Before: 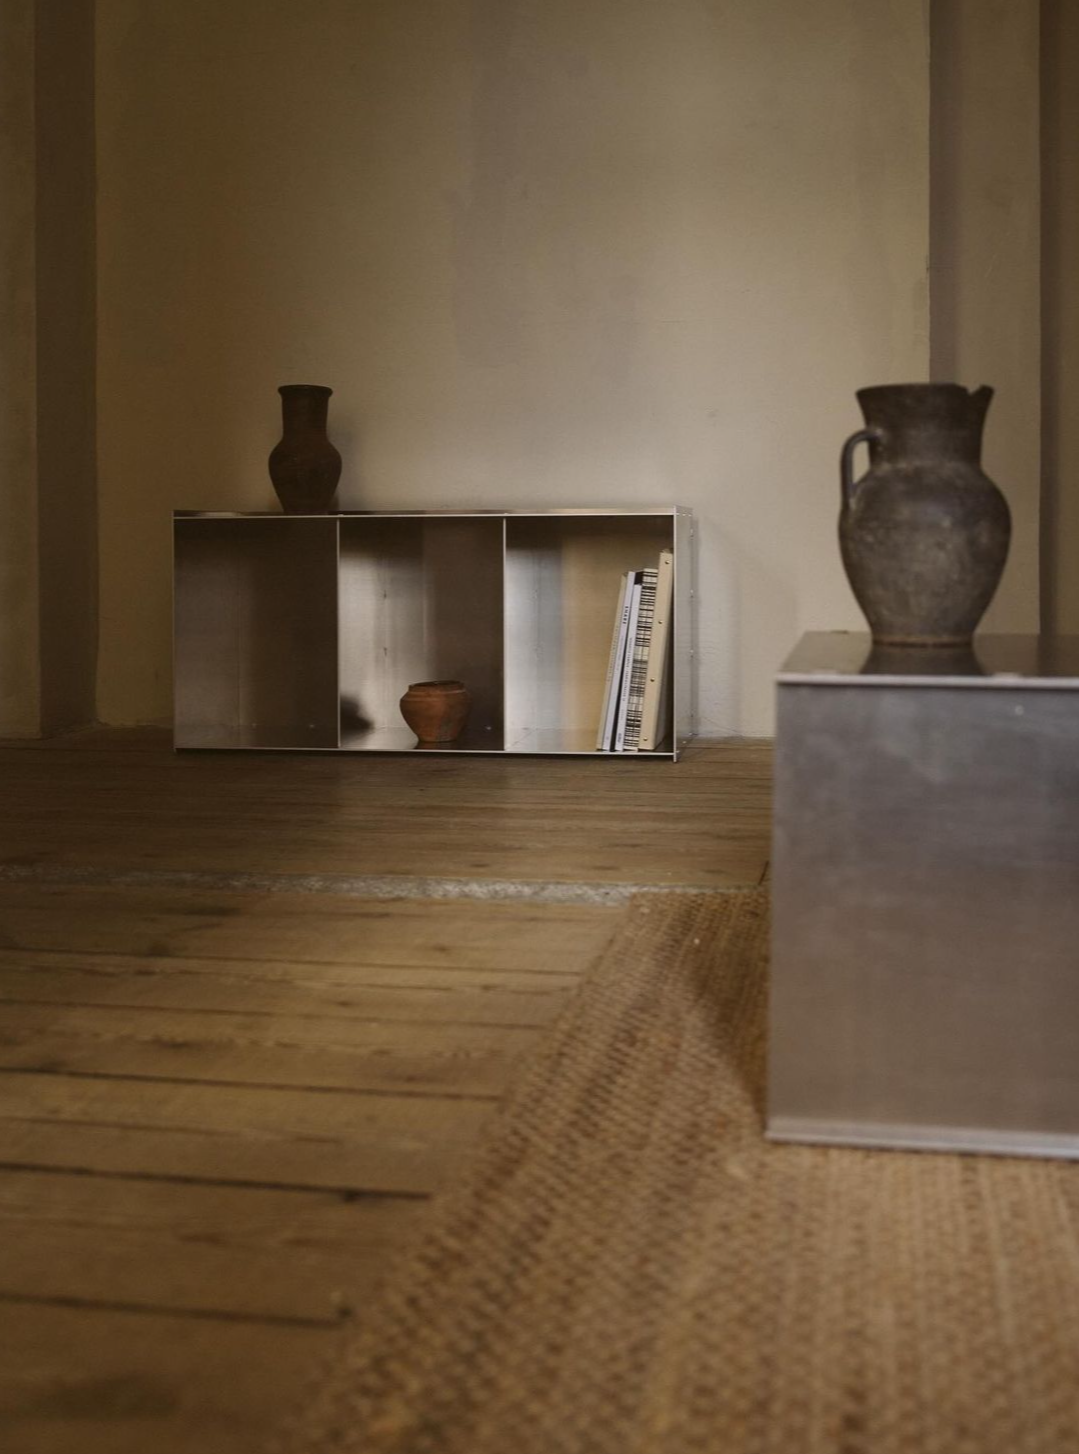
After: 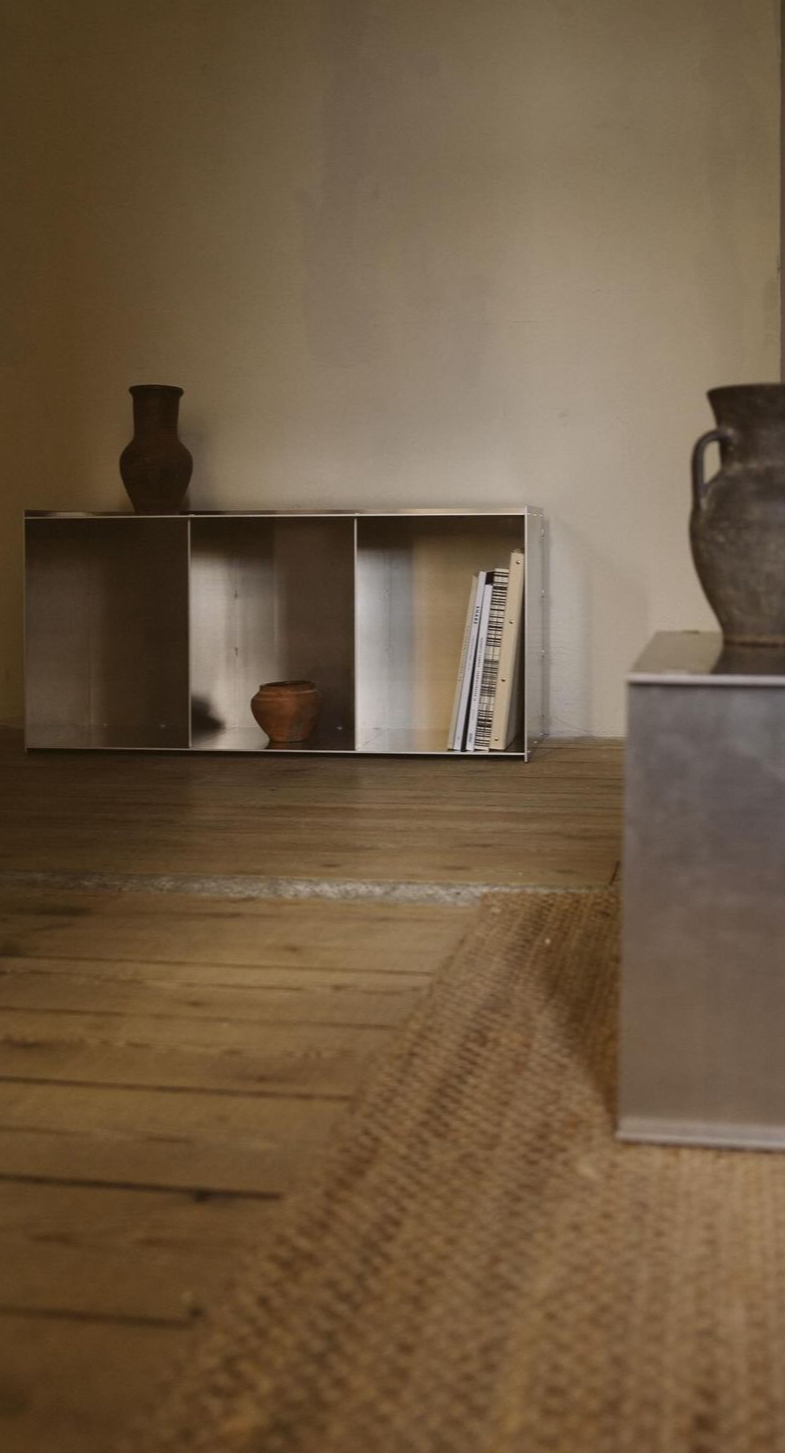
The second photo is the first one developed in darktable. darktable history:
crop: left 13.881%, right 13.328%
